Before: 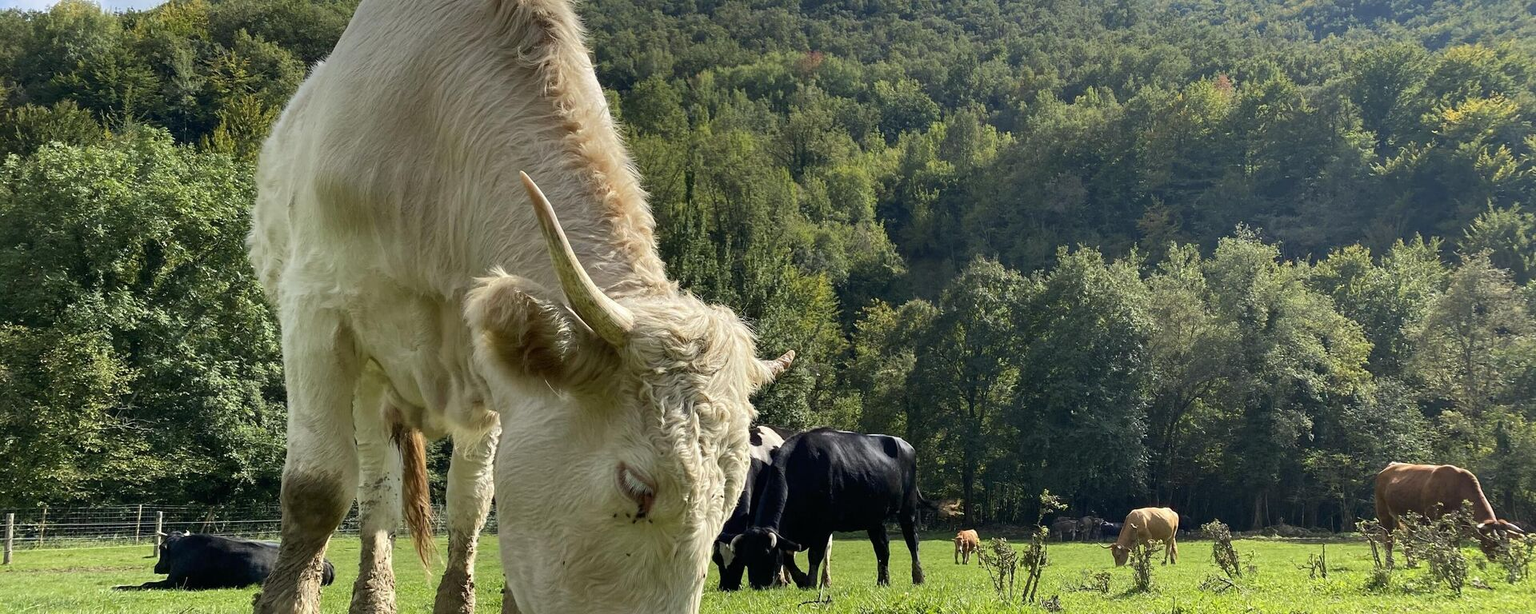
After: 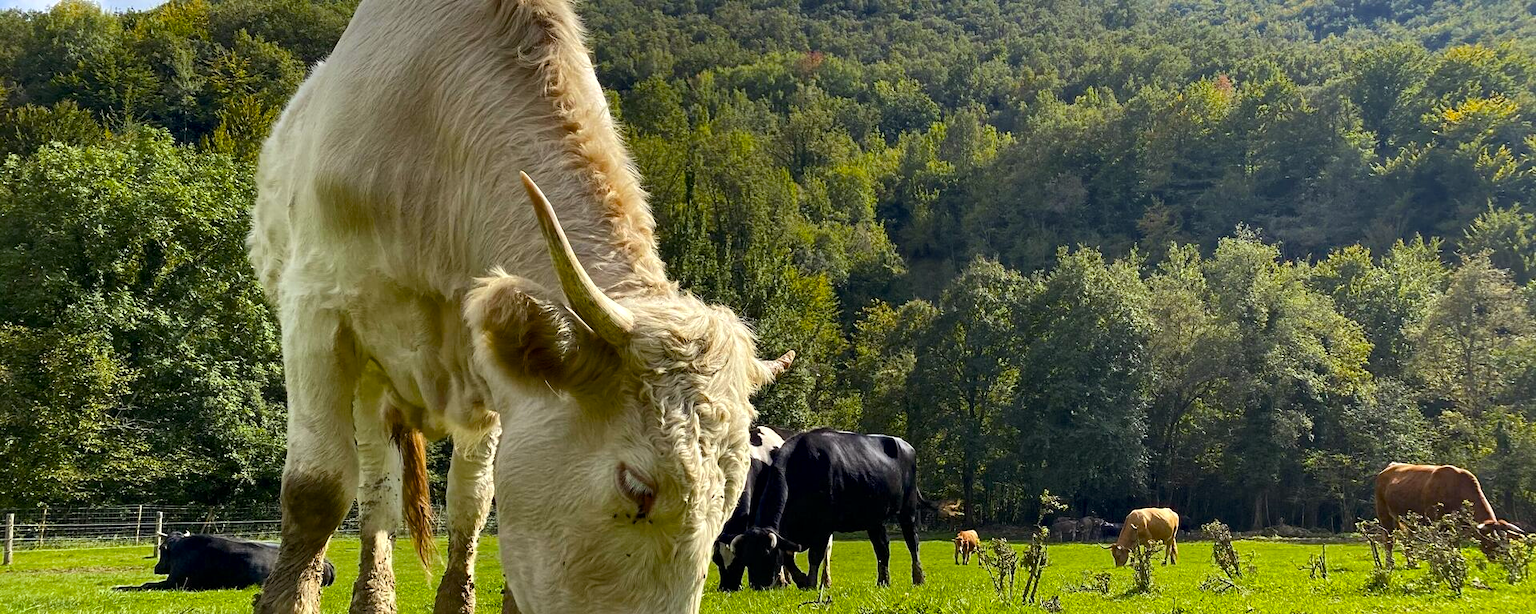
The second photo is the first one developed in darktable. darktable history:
color balance rgb: power › luminance 1.24%, power › chroma 0.408%, power › hue 35.99°, perceptual saturation grading › global saturation 29.575%, perceptual brilliance grading › highlights 9.562%, perceptual brilliance grading › shadows -4.916%, saturation formula JzAzBz (2021)
local contrast: mode bilateral grid, contrast 20, coarseness 49, detail 119%, midtone range 0.2
